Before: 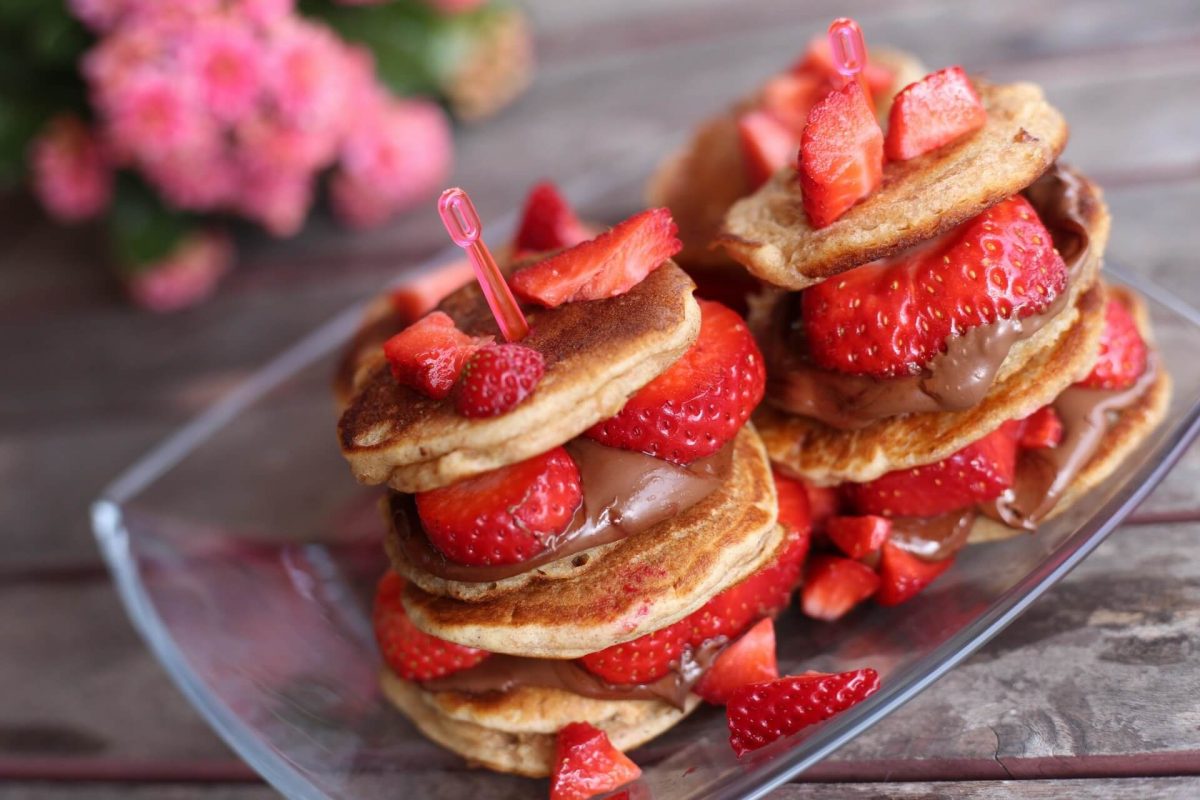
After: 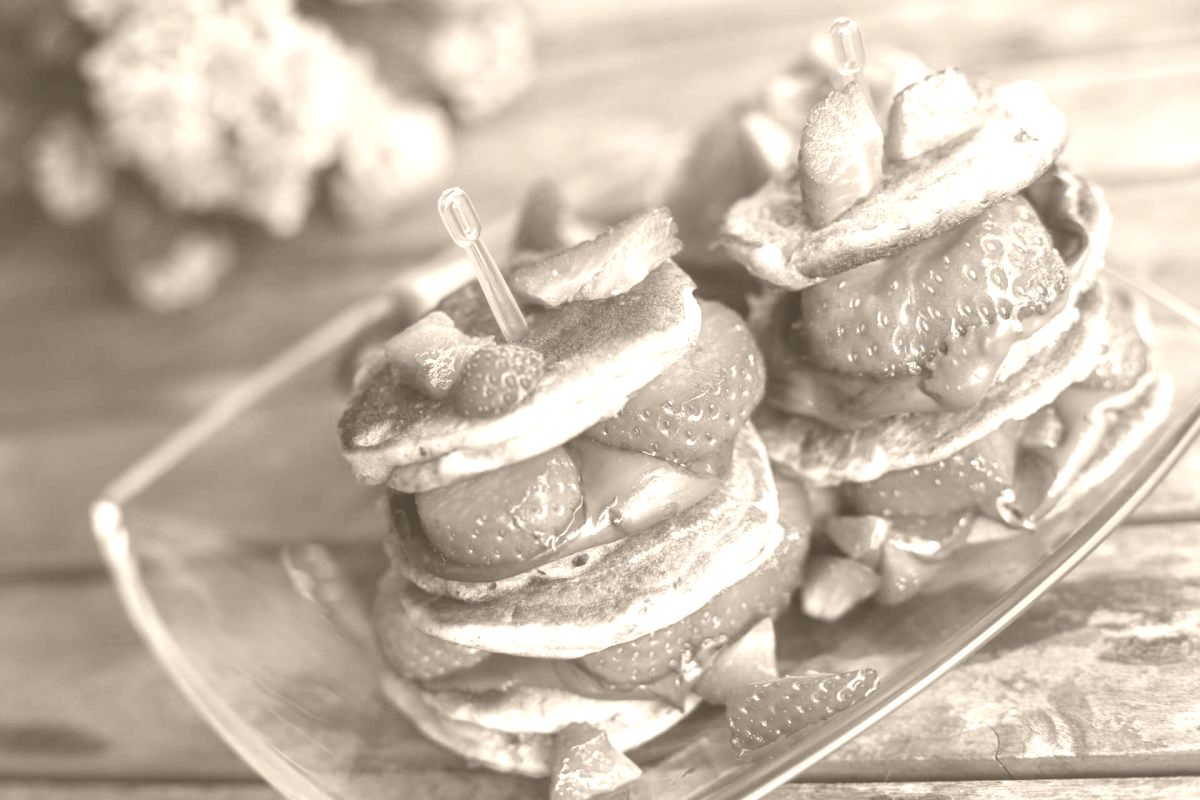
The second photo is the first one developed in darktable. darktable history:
local contrast: detail 130%
colorize: hue 34.49°, saturation 35.33%, source mix 100%, version 1
contrast brightness saturation: contrast -0.11
